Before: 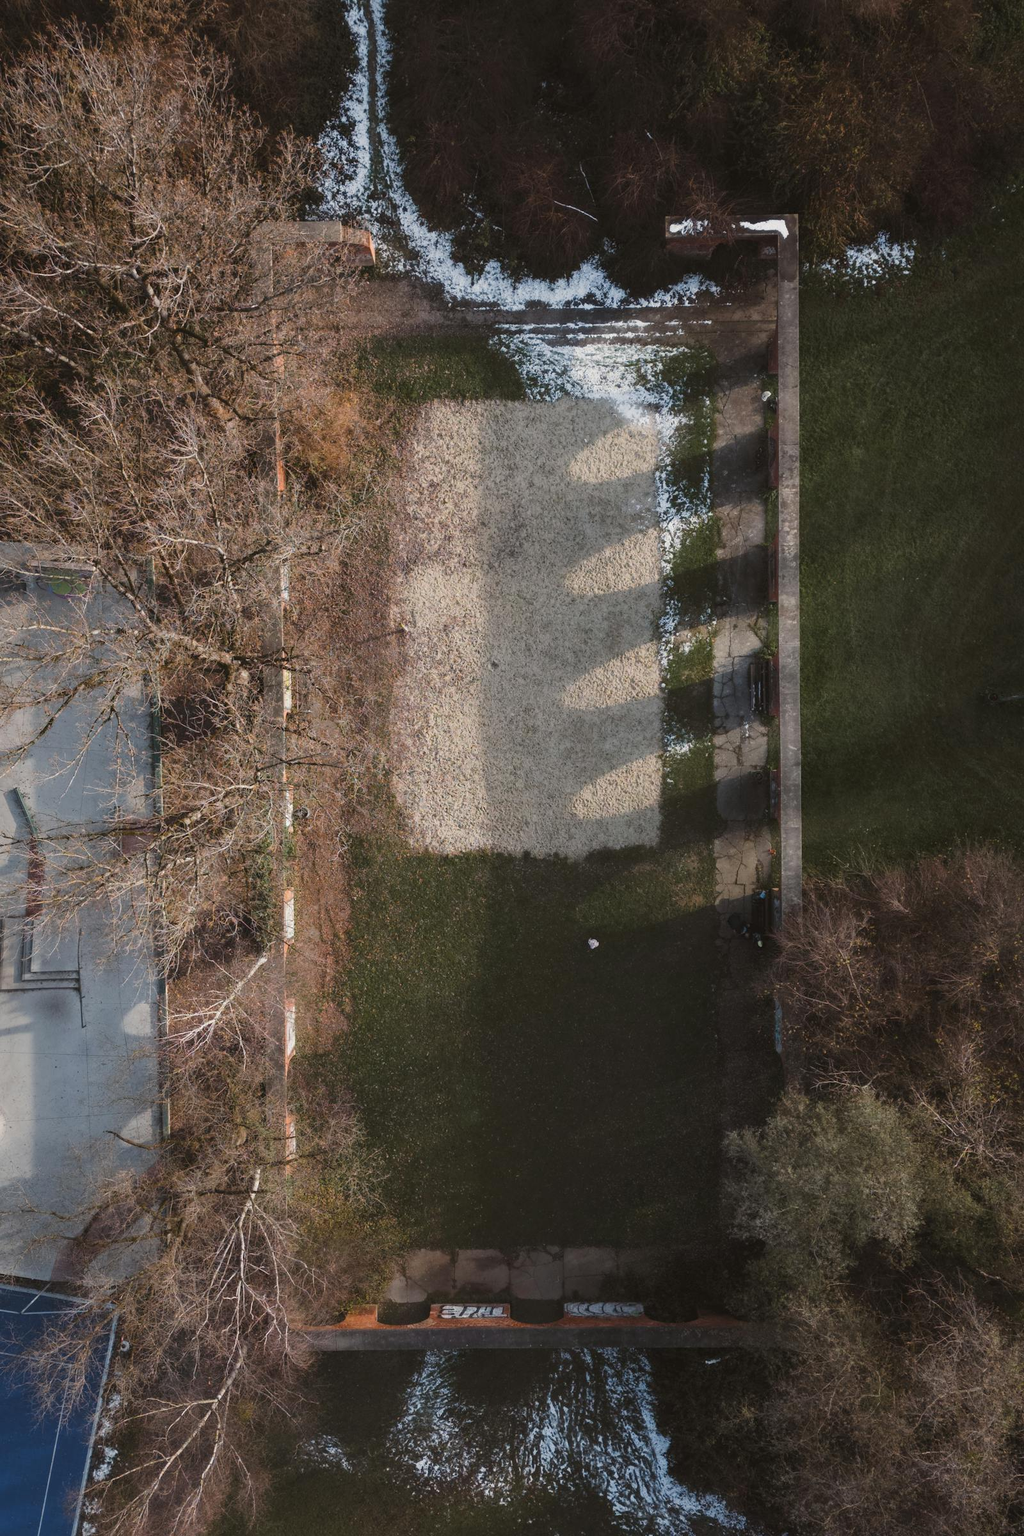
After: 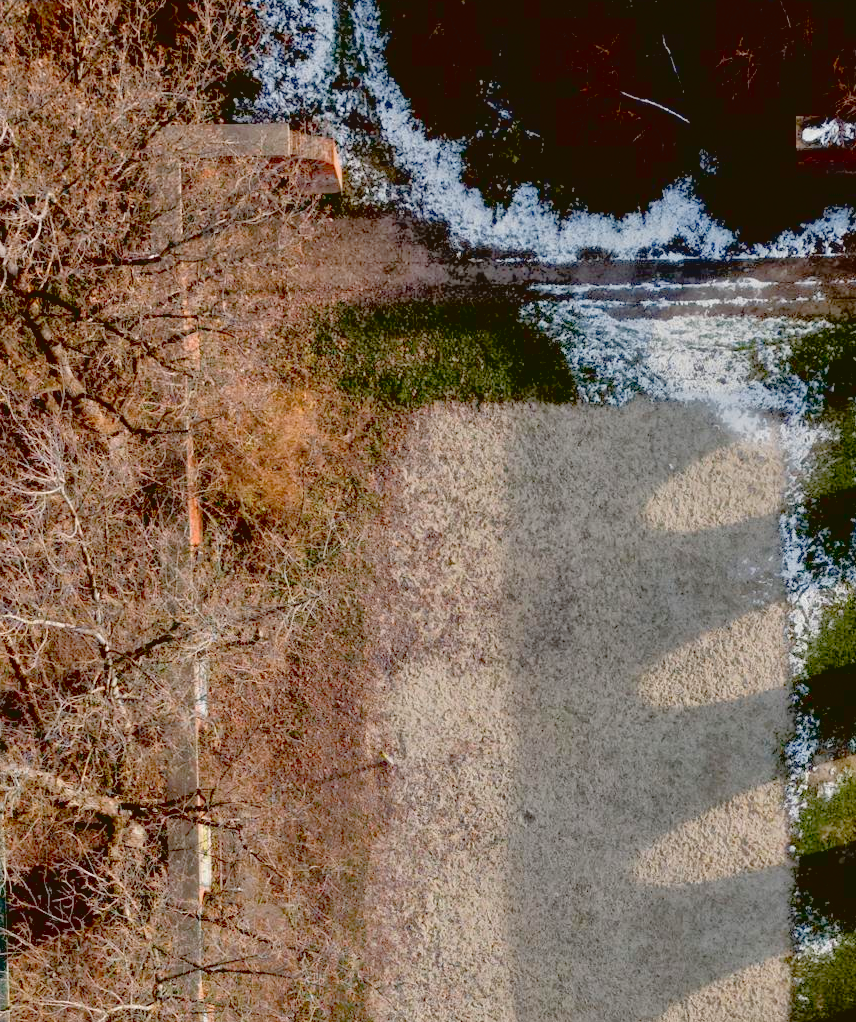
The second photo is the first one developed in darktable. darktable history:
exposure: black level correction 0.03, exposure -0.078 EV, compensate exposure bias true, compensate highlight preservation false
contrast brightness saturation: contrast -0.115
crop: left 15.303%, top 9.275%, right 31.186%, bottom 48.106%
tone equalizer: -7 EV 0.163 EV, -6 EV 0.567 EV, -5 EV 1.15 EV, -4 EV 1.36 EV, -3 EV 1.12 EV, -2 EV 0.6 EV, -1 EV 0.168 EV
